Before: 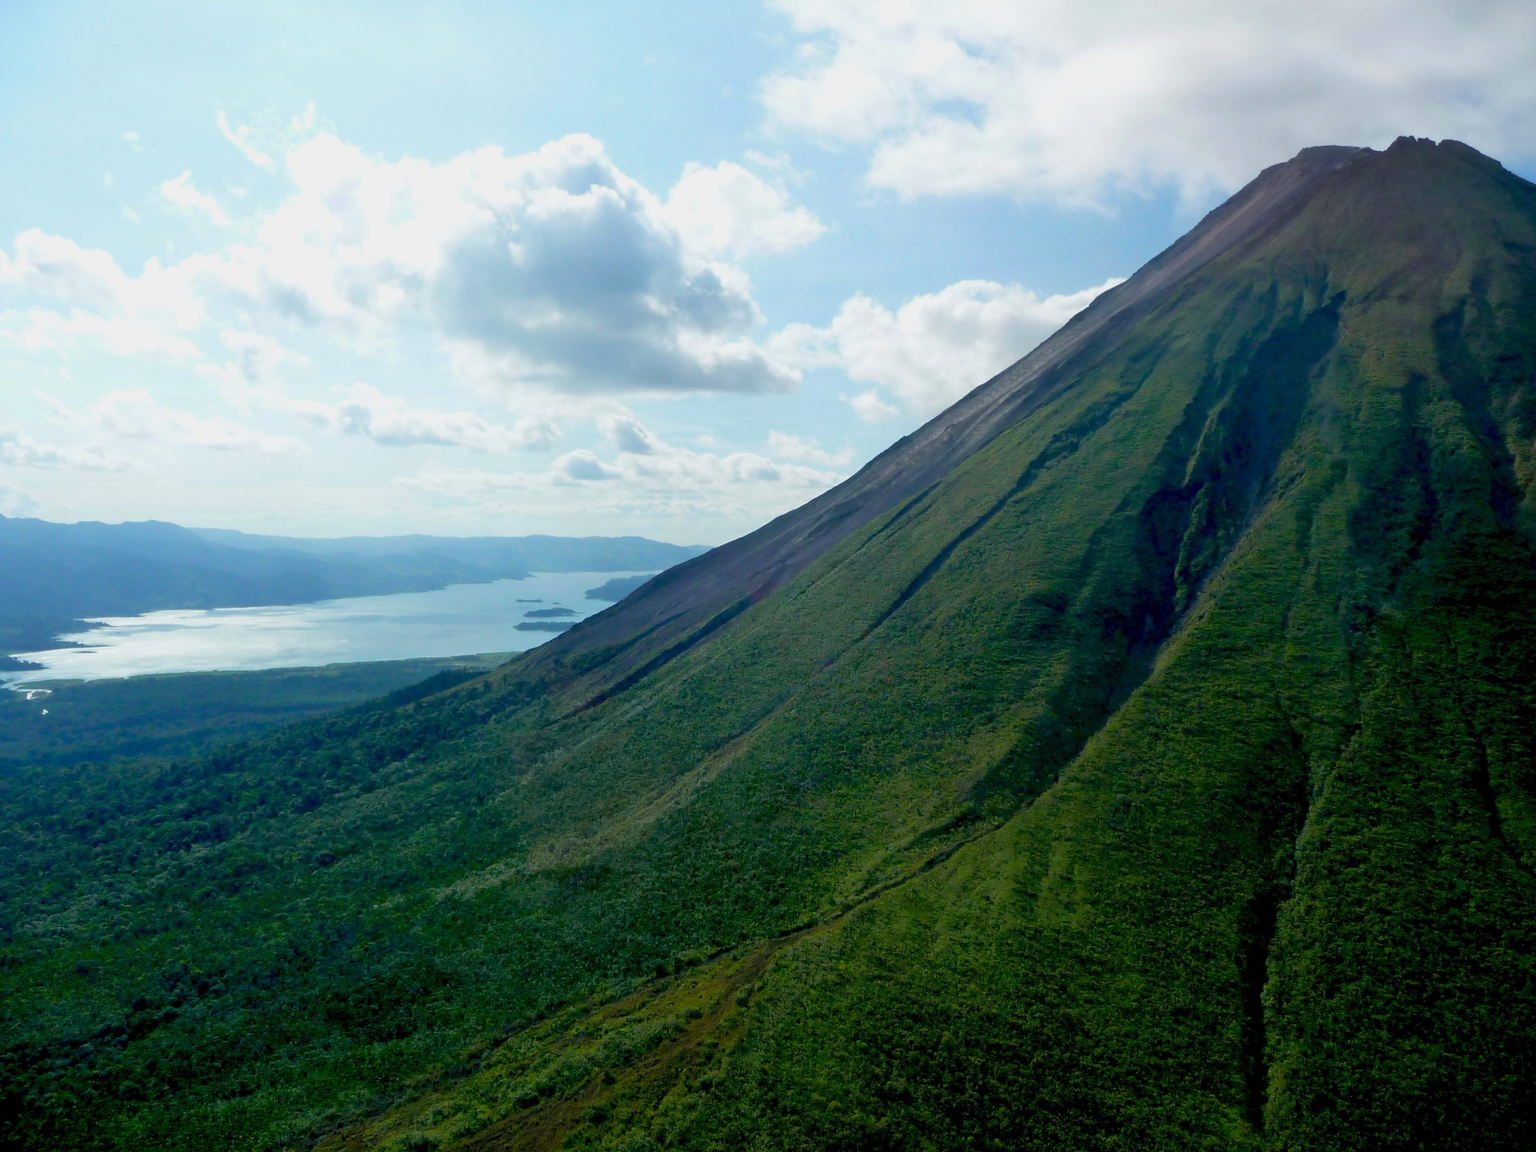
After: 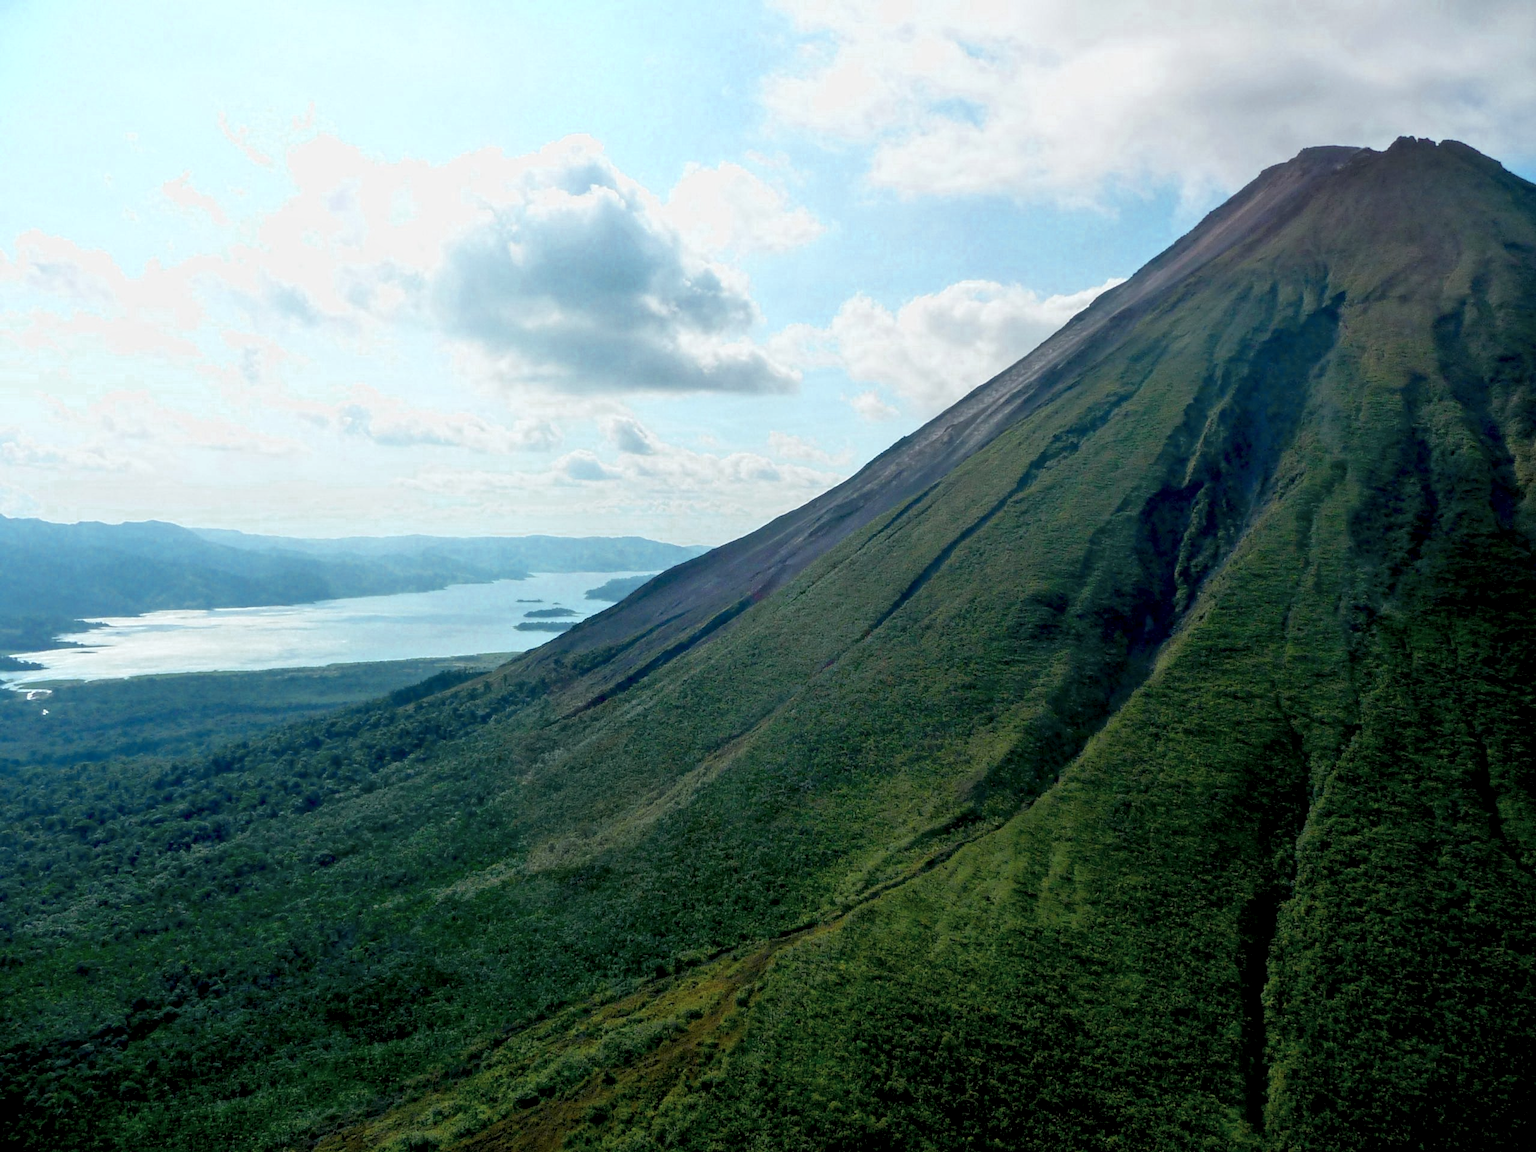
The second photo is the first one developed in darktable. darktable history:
color zones: curves: ch0 [(0.018, 0.548) (0.197, 0.654) (0.425, 0.447) (0.605, 0.658) (0.732, 0.579)]; ch1 [(0.105, 0.531) (0.224, 0.531) (0.386, 0.39) (0.618, 0.456) (0.732, 0.456) (0.956, 0.421)]; ch2 [(0.039, 0.583) (0.215, 0.465) (0.399, 0.544) (0.465, 0.548) (0.614, 0.447) (0.724, 0.43) (0.882, 0.623) (0.956, 0.632)]
local contrast: detail 130%
